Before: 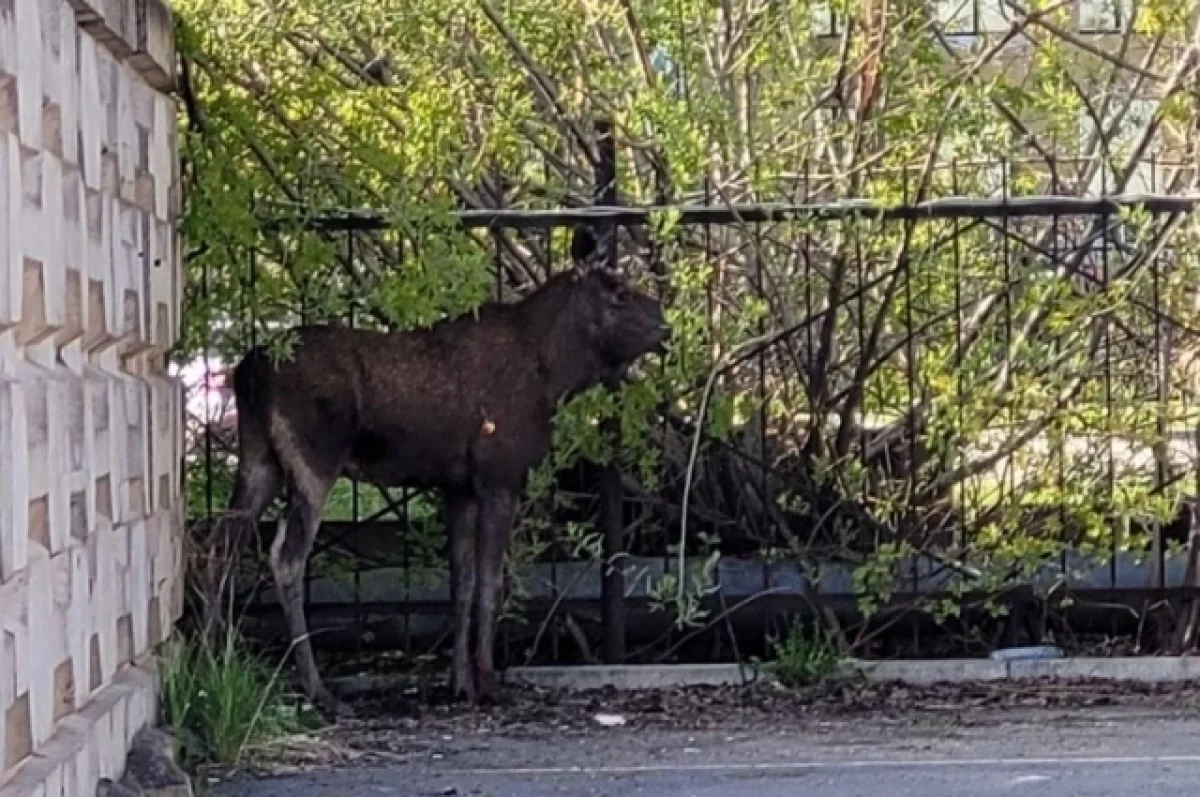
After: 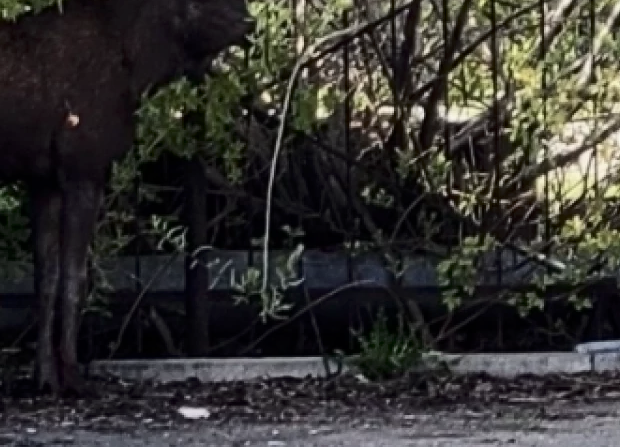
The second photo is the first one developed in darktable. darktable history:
crop: left 34.714%, top 38.52%, right 13.545%, bottom 5.37%
shadows and highlights: shadows -20, white point adjustment -1.98, highlights -35.05, shadows color adjustment 99.15%, highlights color adjustment 0.621%
contrast brightness saturation: contrast 0.25, saturation -0.305
